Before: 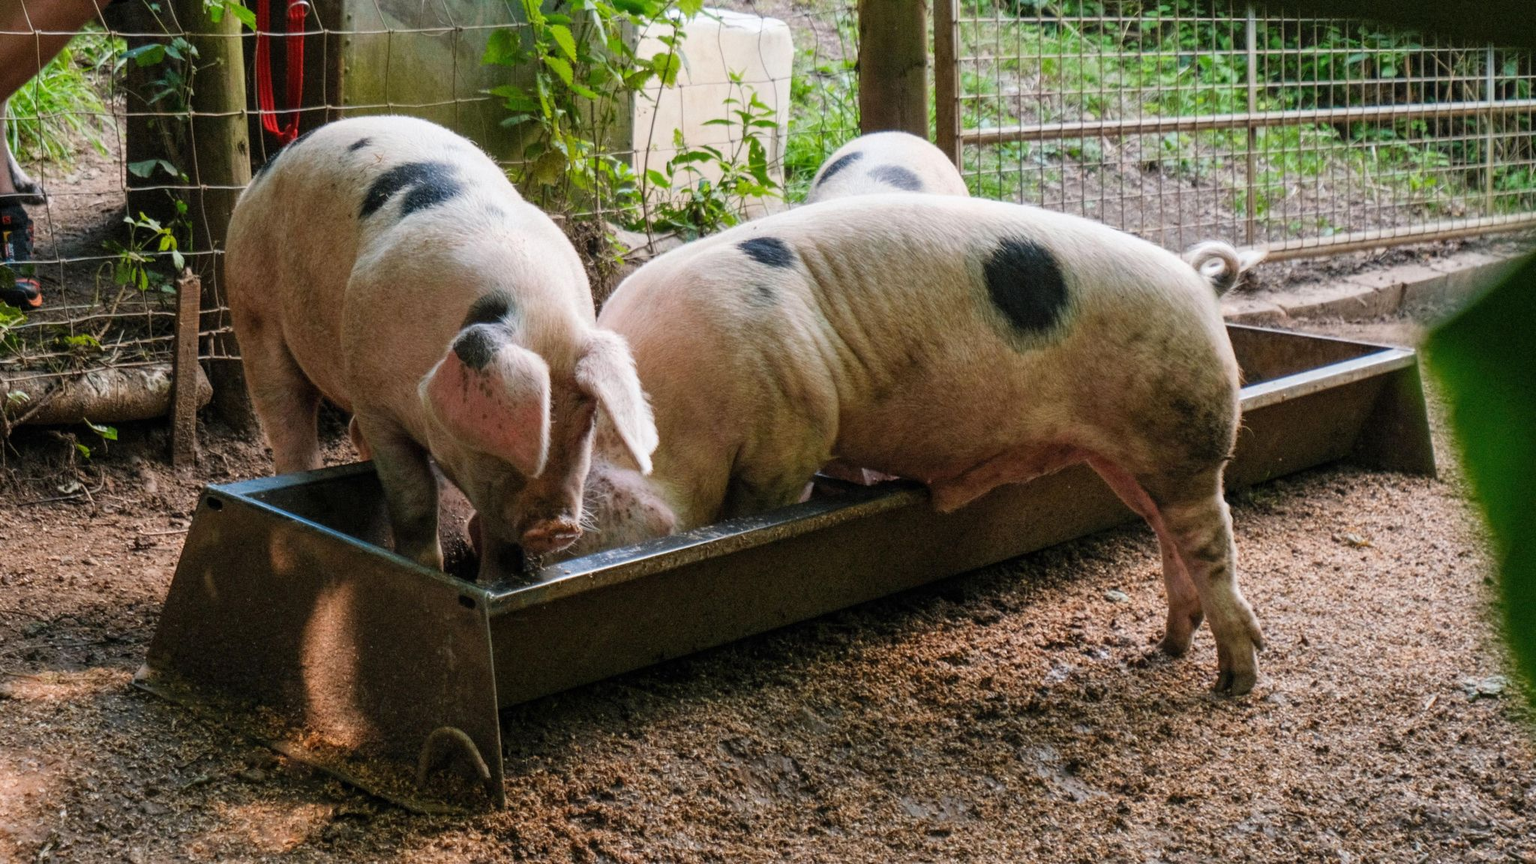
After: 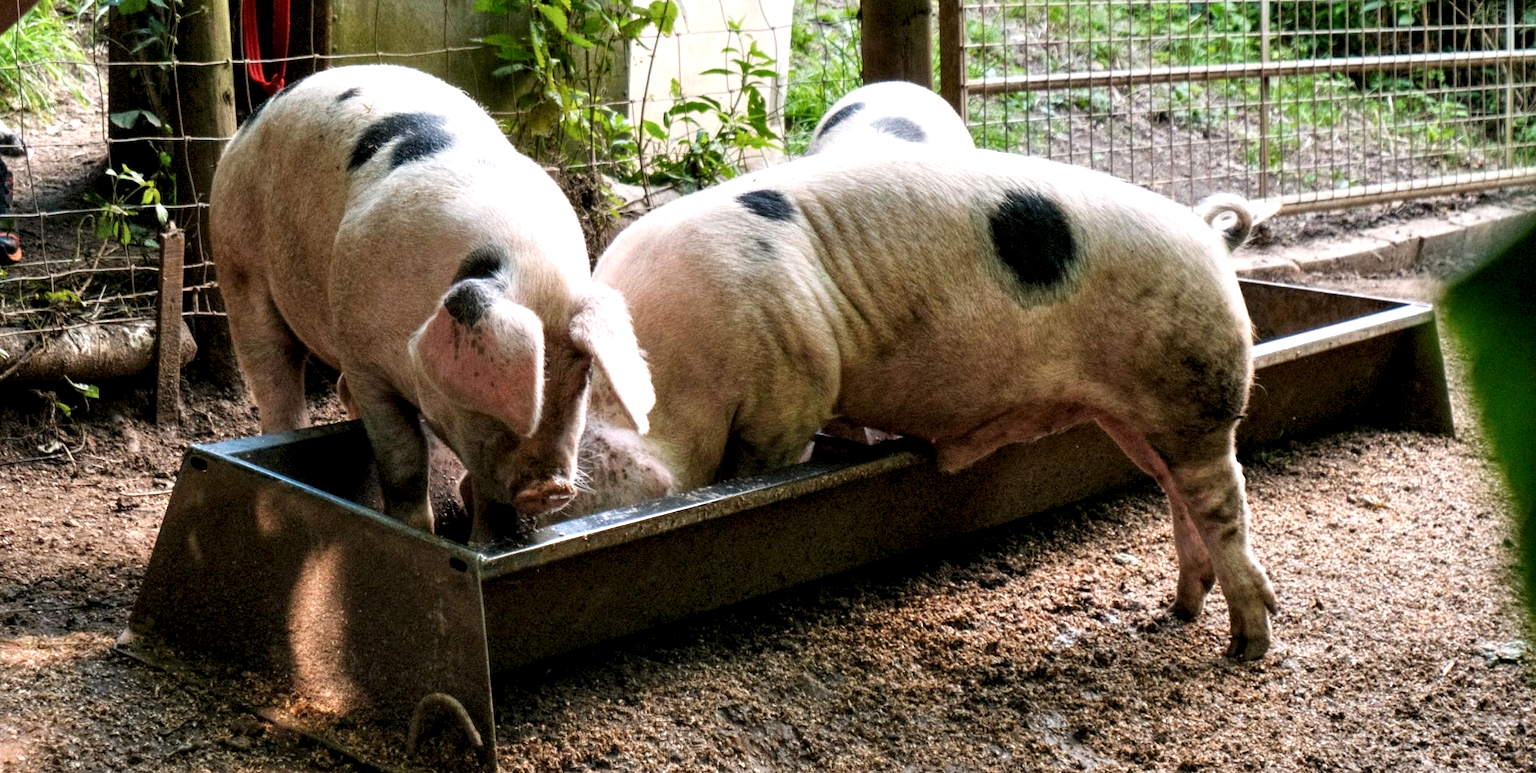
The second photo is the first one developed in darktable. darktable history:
crop: left 1.393%, top 6.148%, right 1.274%, bottom 6.779%
local contrast: highlights 222%, shadows 151%, detail 139%, midtone range 0.259
